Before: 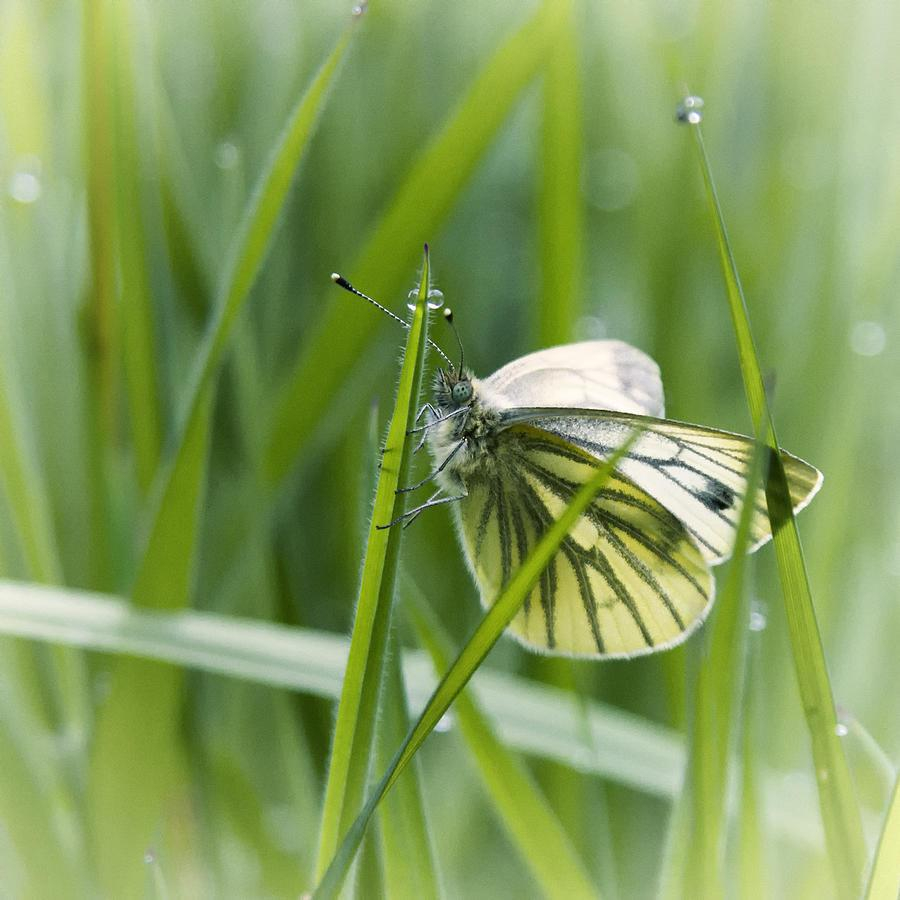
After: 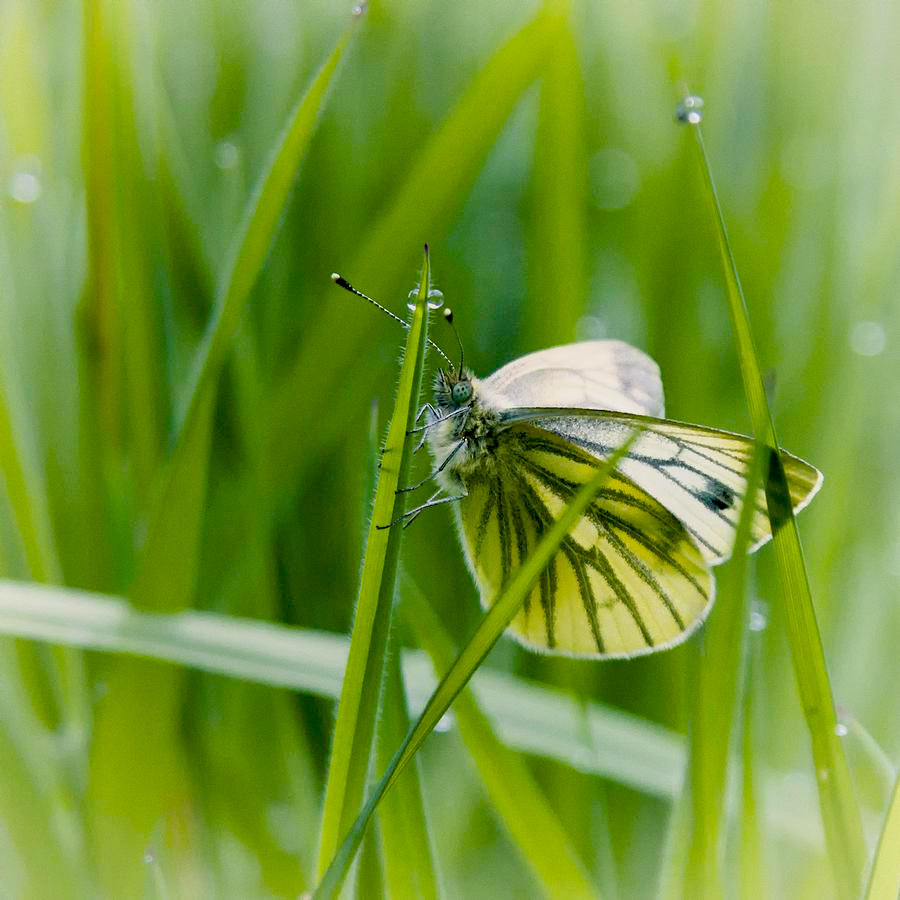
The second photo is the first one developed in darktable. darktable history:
color balance rgb: power › hue 311.75°, global offset › luminance -1.442%, linear chroma grading › global chroma 20.483%, perceptual saturation grading › global saturation 20.909%, perceptual saturation grading › highlights -19.736%, perceptual saturation grading › shadows 29.97%, contrast -9.51%
